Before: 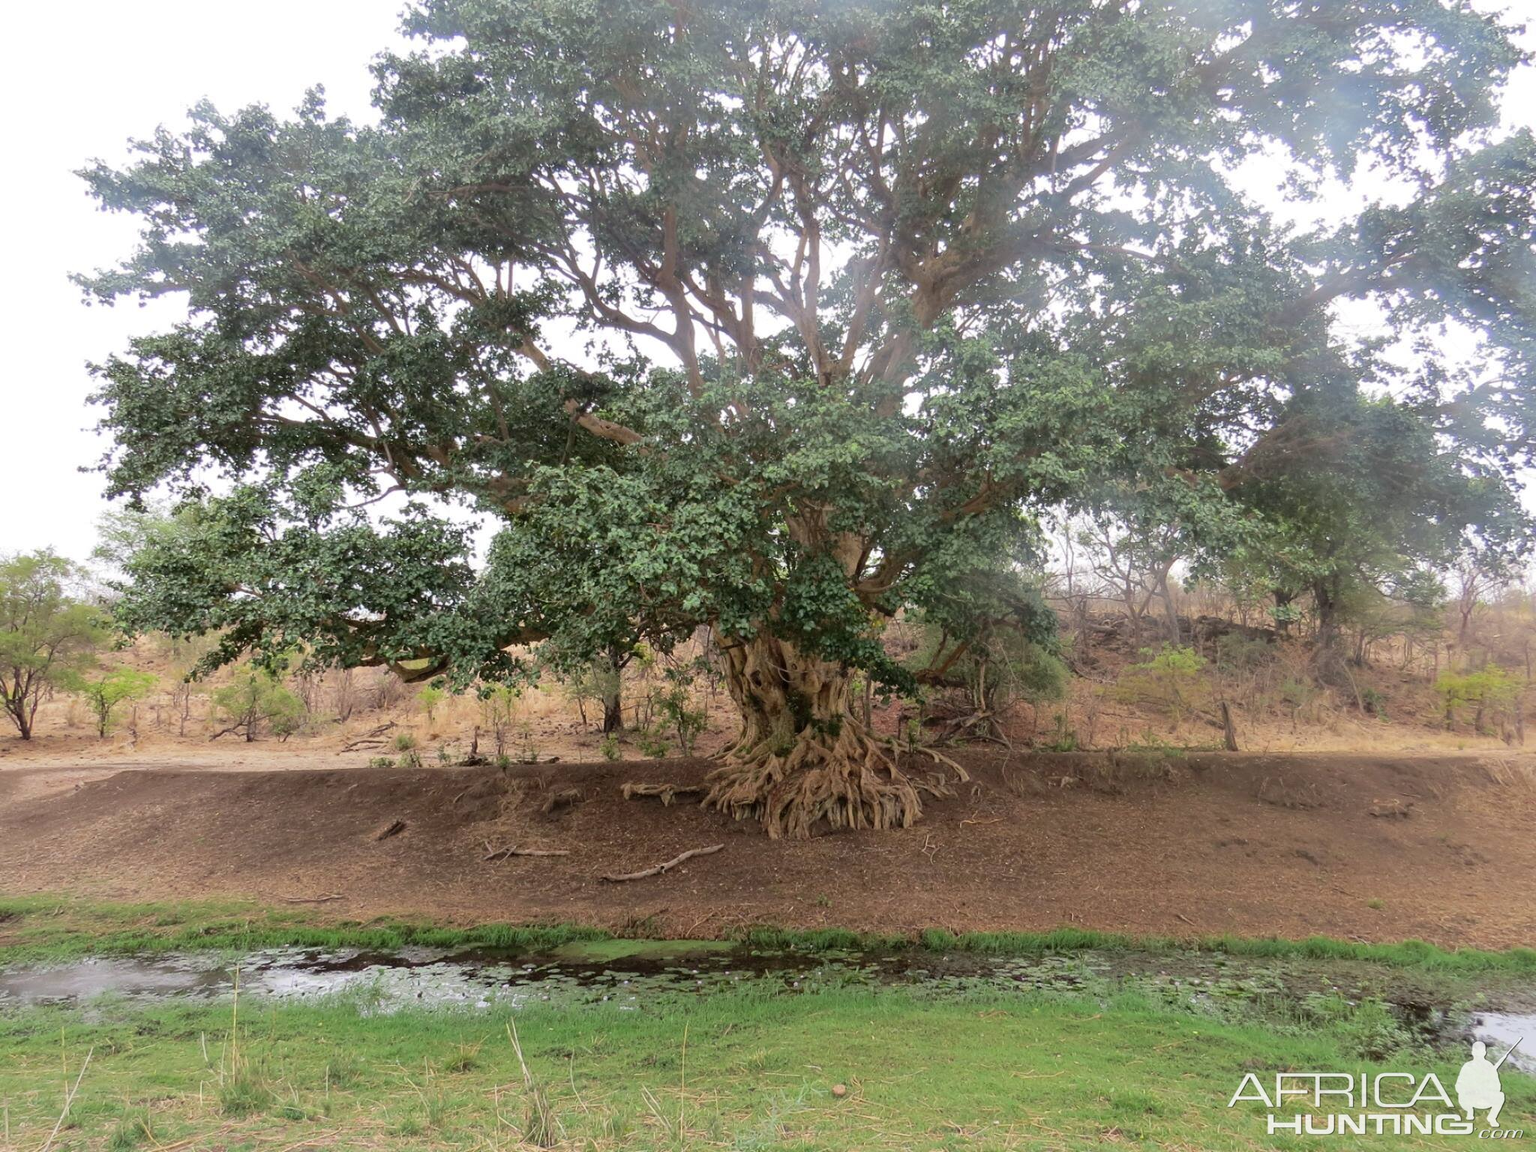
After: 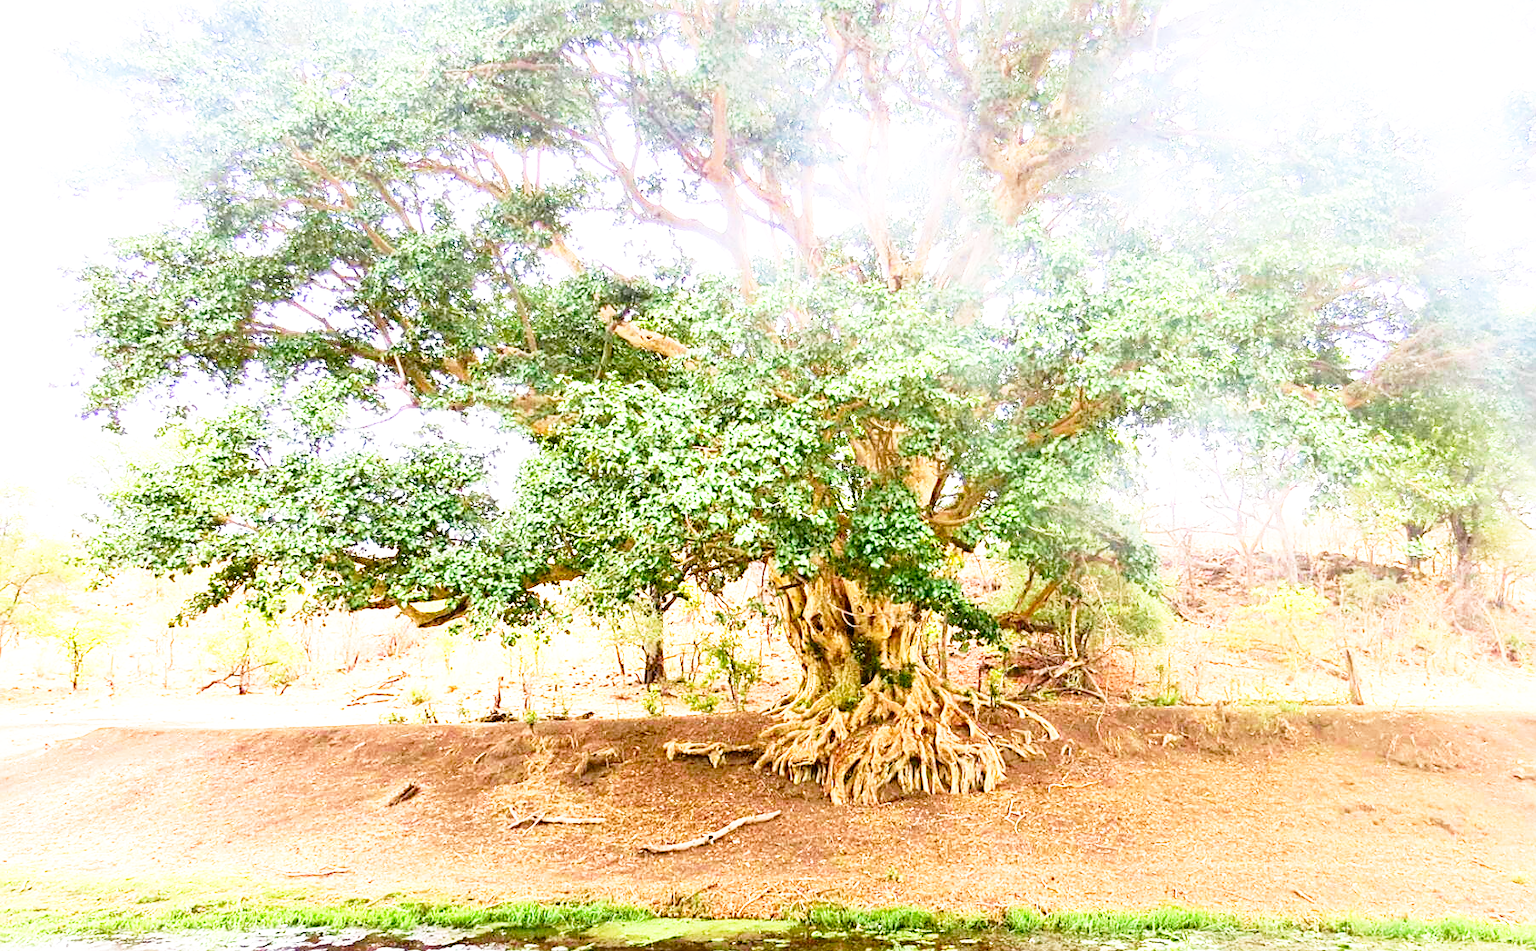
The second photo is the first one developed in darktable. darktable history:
exposure: black level correction 0, exposure 1.403 EV, compensate highlight preservation false
crop and rotate: left 2.367%, top 11.318%, right 9.487%, bottom 15.878%
base curve: curves: ch0 [(0, 0) (0.012, 0.01) (0.073, 0.168) (0.31, 0.711) (0.645, 0.957) (1, 1)], preserve colors none
sharpen: on, module defaults
velvia: strength 51.34%, mid-tones bias 0.503
shadows and highlights: shadows 30.99, highlights 0.575, soften with gaussian
